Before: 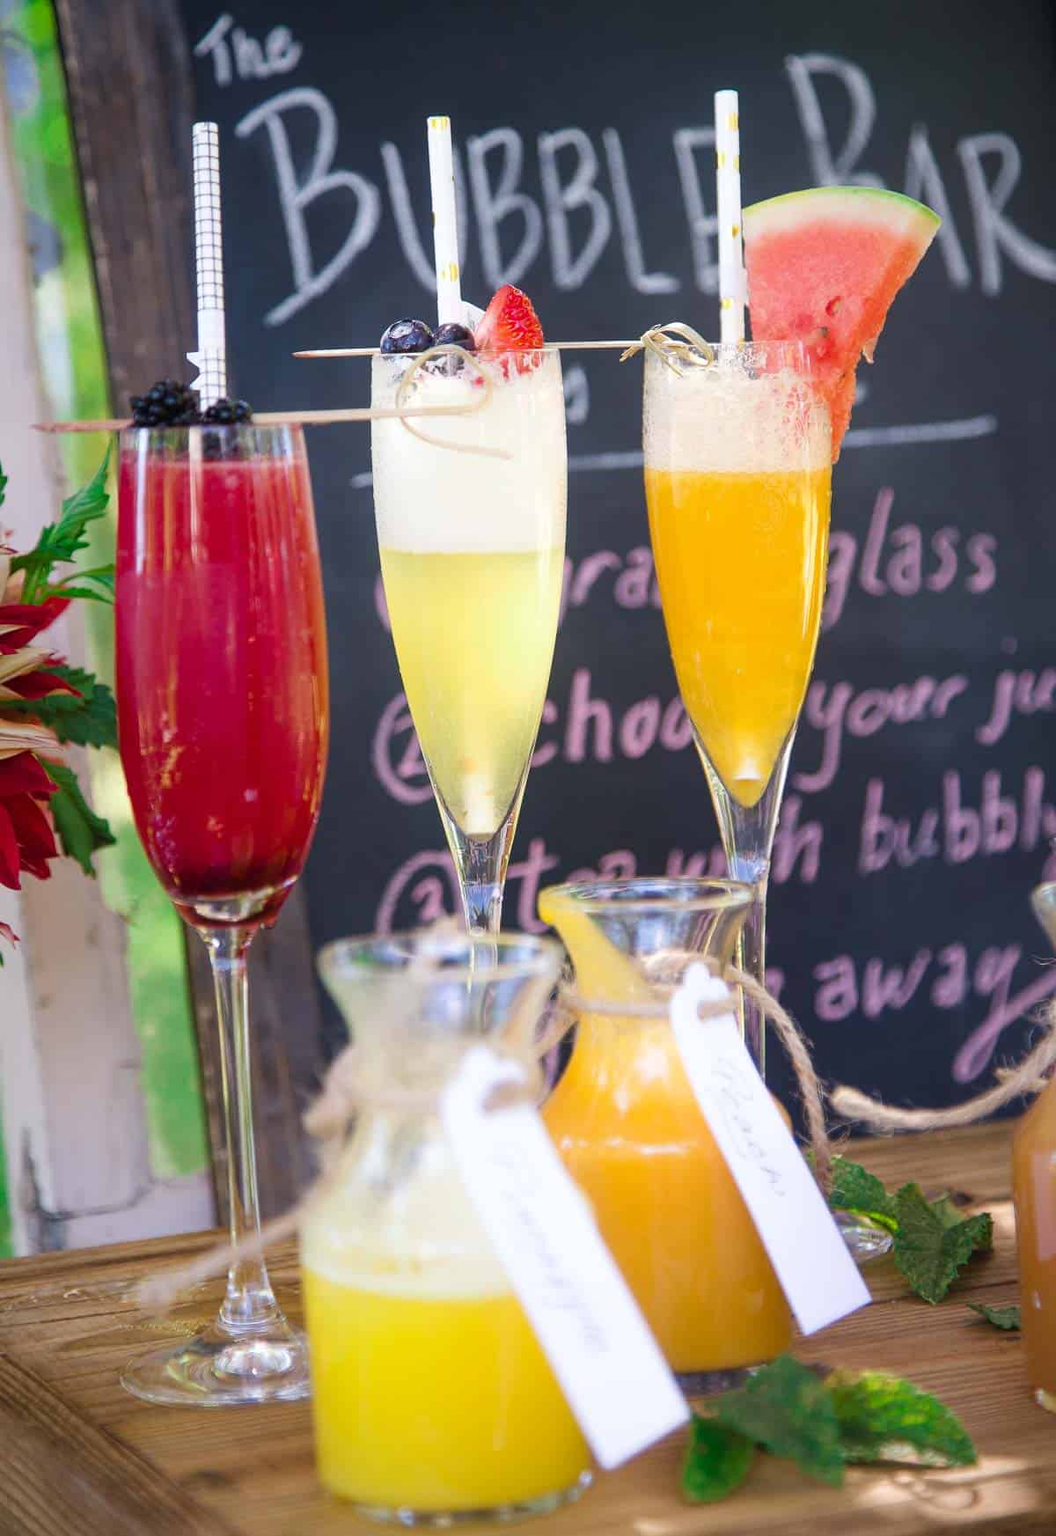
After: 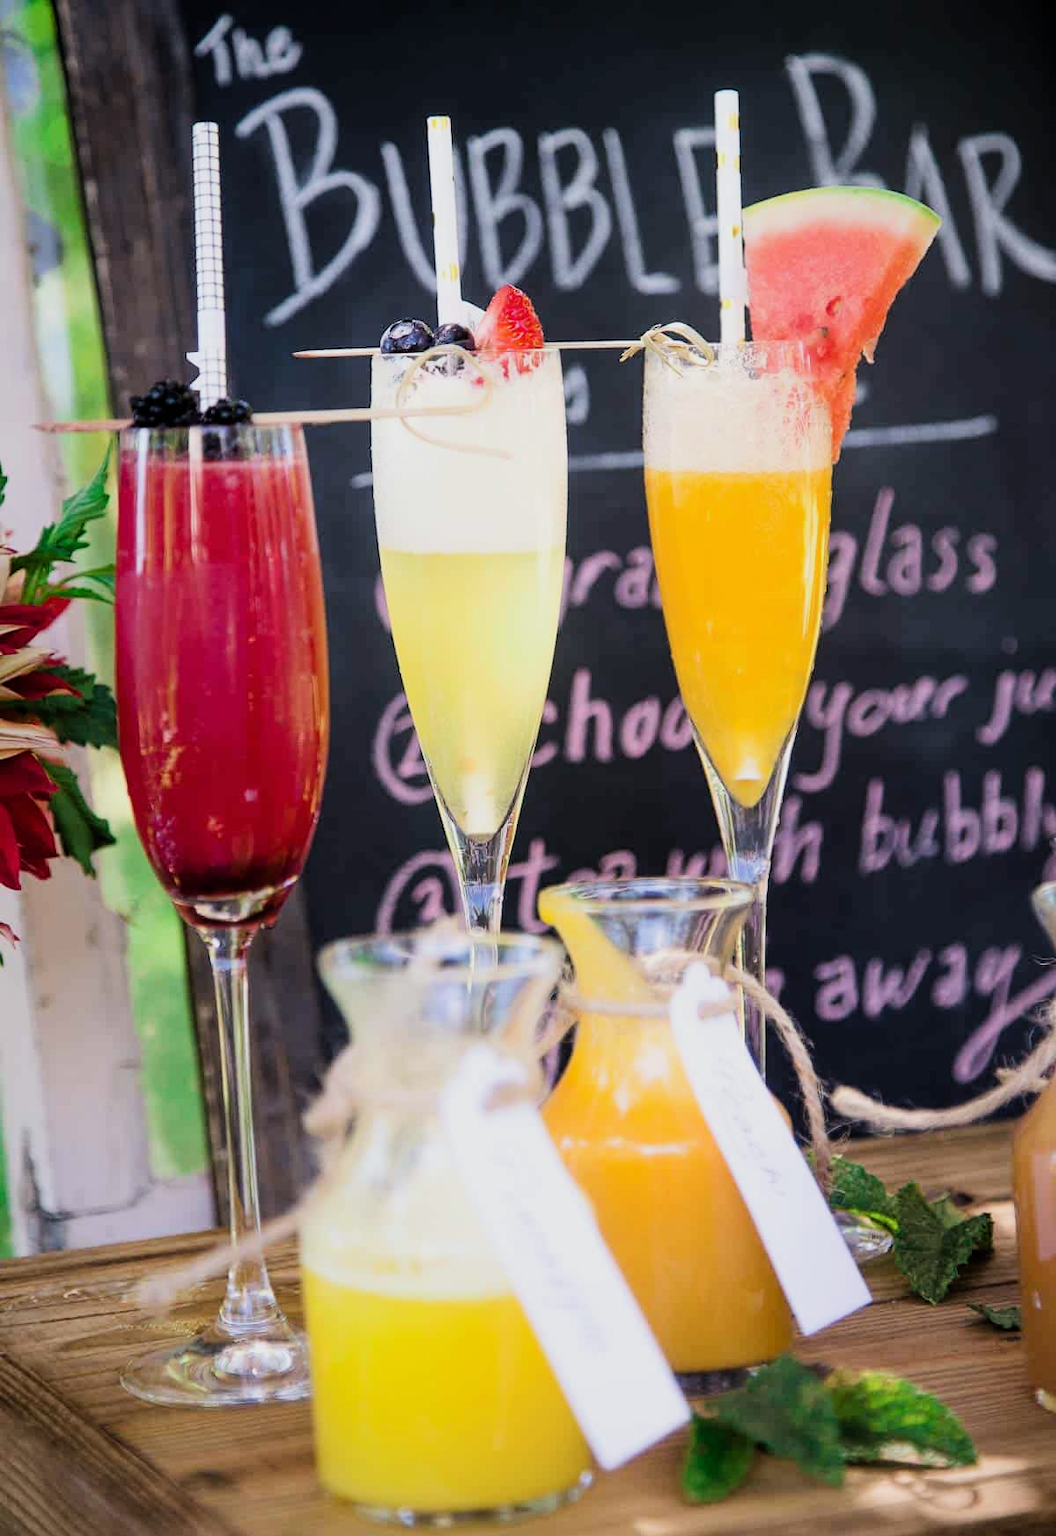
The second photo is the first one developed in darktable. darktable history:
filmic rgb: black relative exposure -7.97 EV, white relative exposure 4.06 EV, hardness 4.19, contrast 1.371, iterations of high-quality reconstruction 0
